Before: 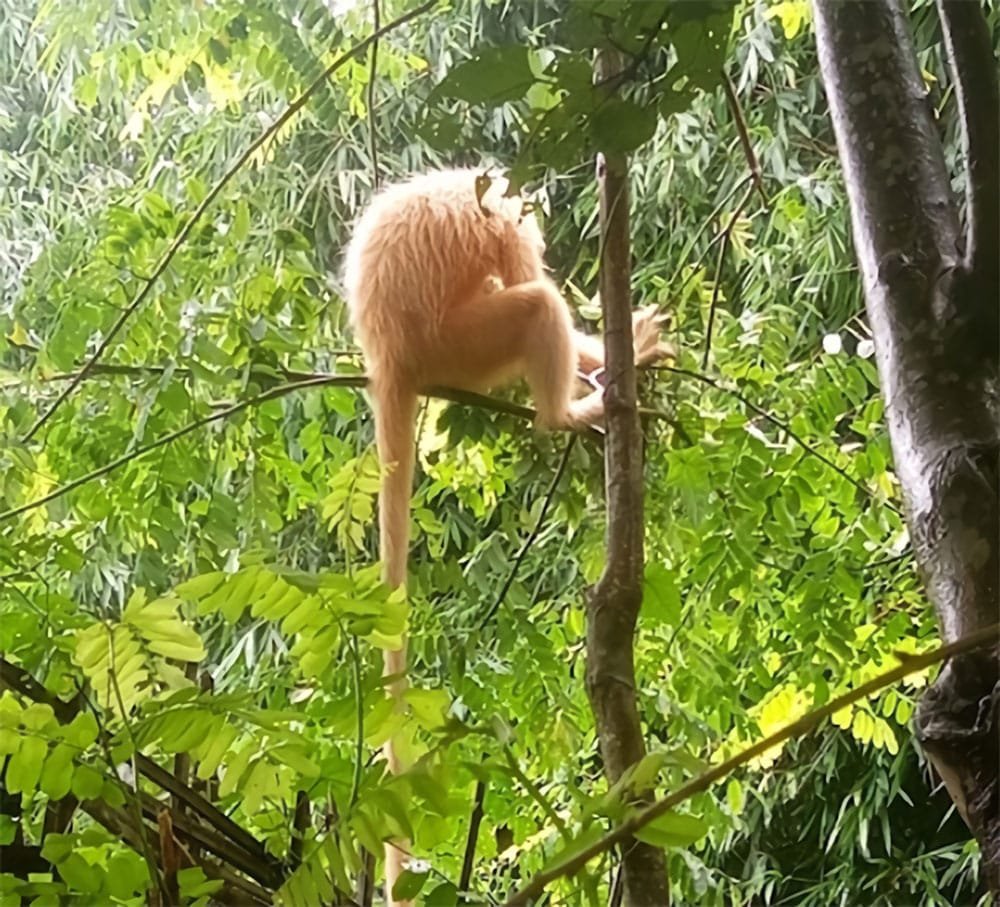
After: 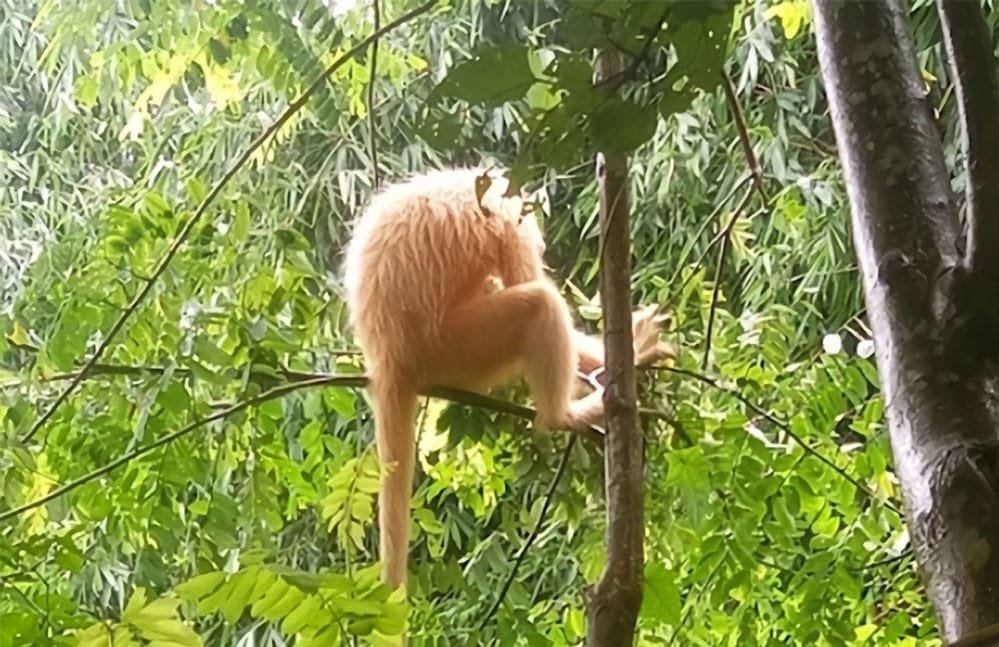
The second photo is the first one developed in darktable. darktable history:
crop: bottom 28.576%
shadows and highlights: radius 125.46, shadows 30.51, highlights -30.51, low approximation 0.01, soften with gaussian
white balance: emerald 1
